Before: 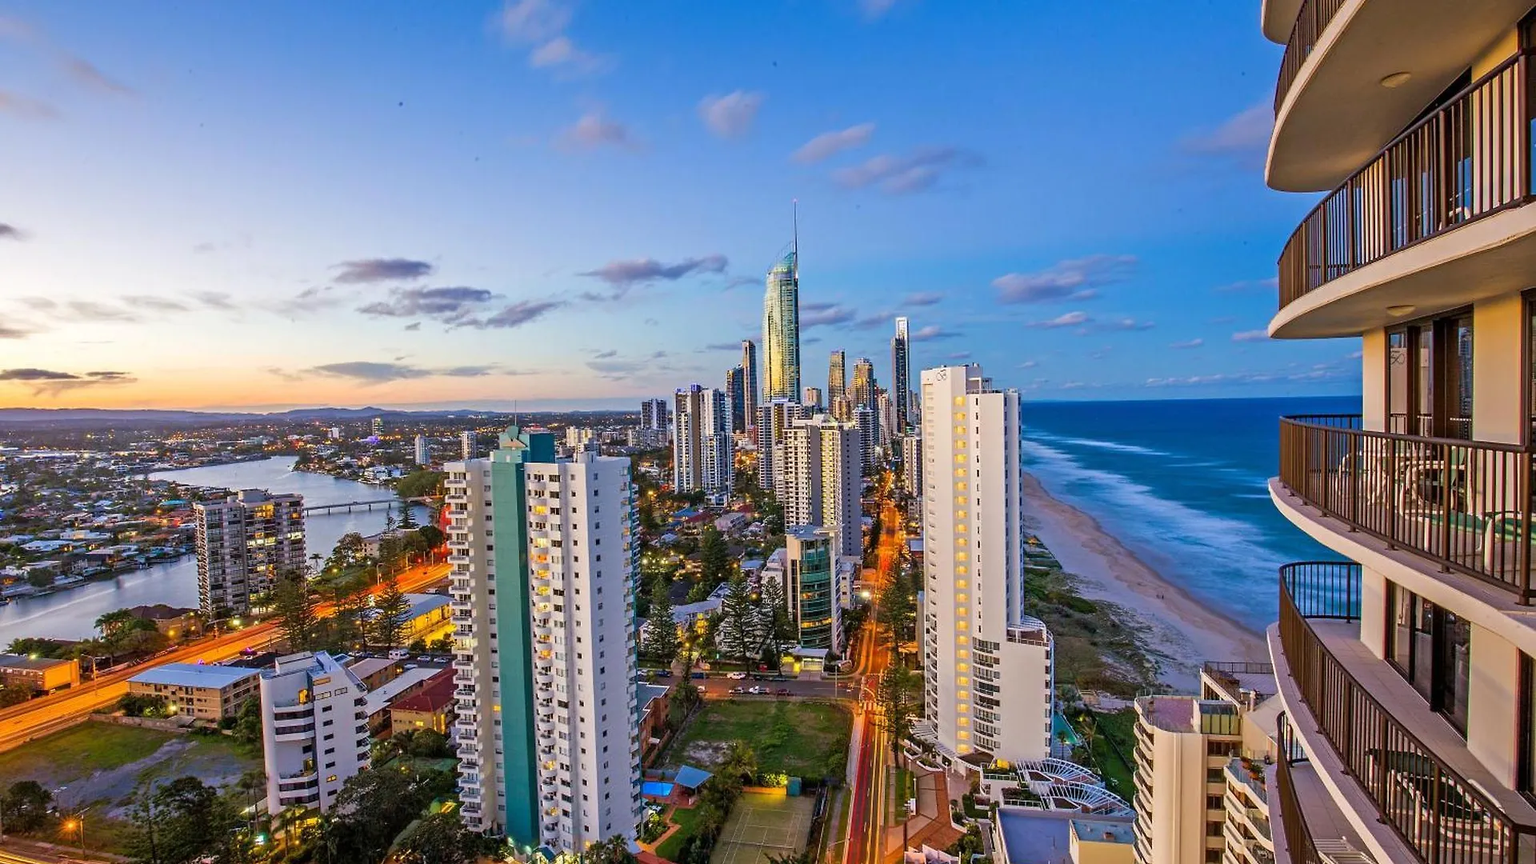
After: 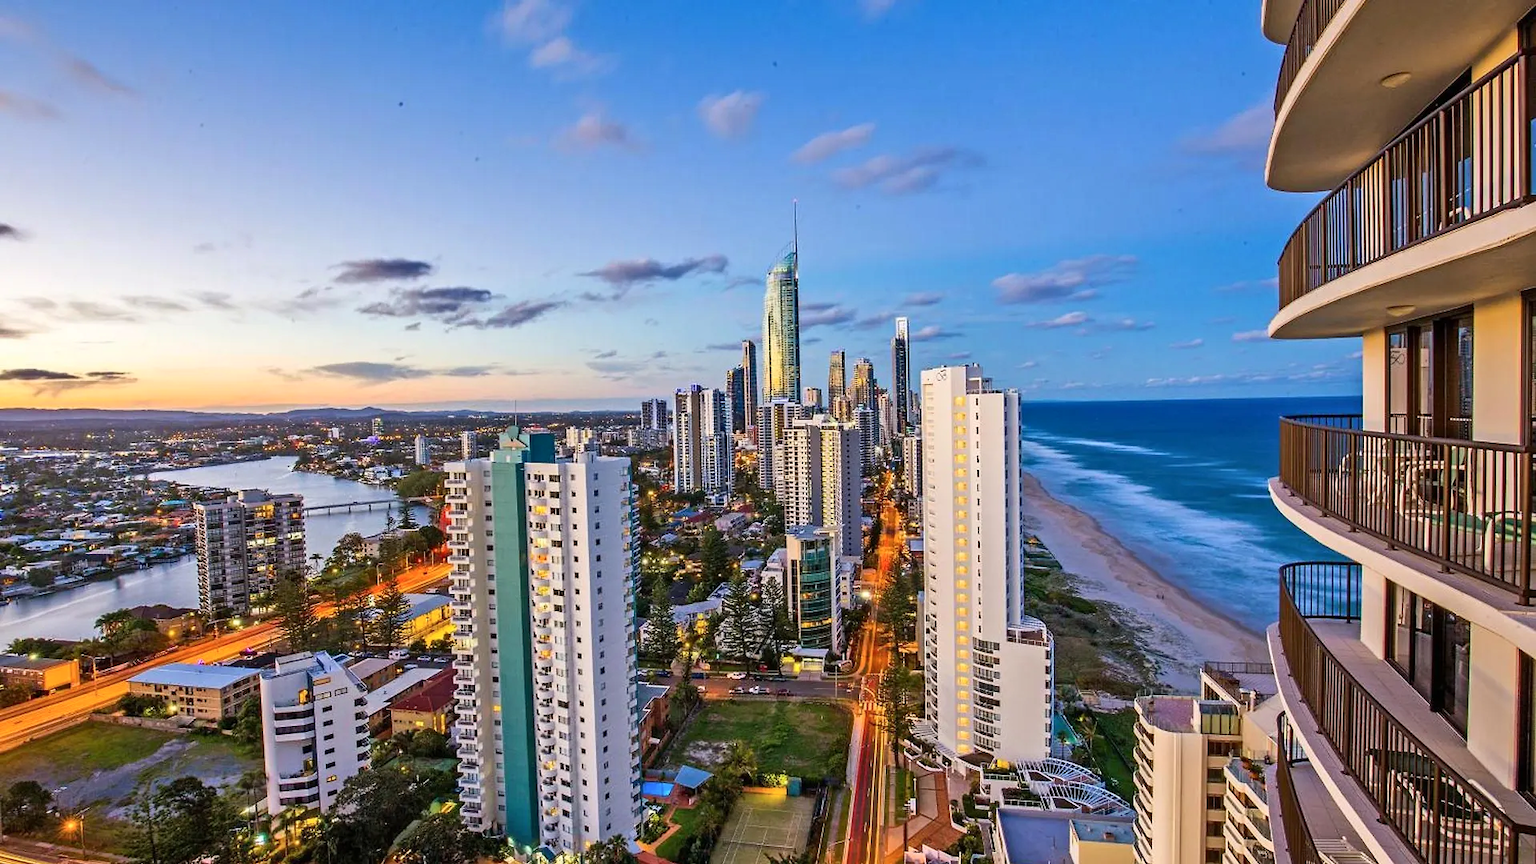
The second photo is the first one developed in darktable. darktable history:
contrast brightness saturation: contrast 0.153, brightness 0.045
exposure: compensate highlight preservation false
shadows and highlights: soften with gaussian
